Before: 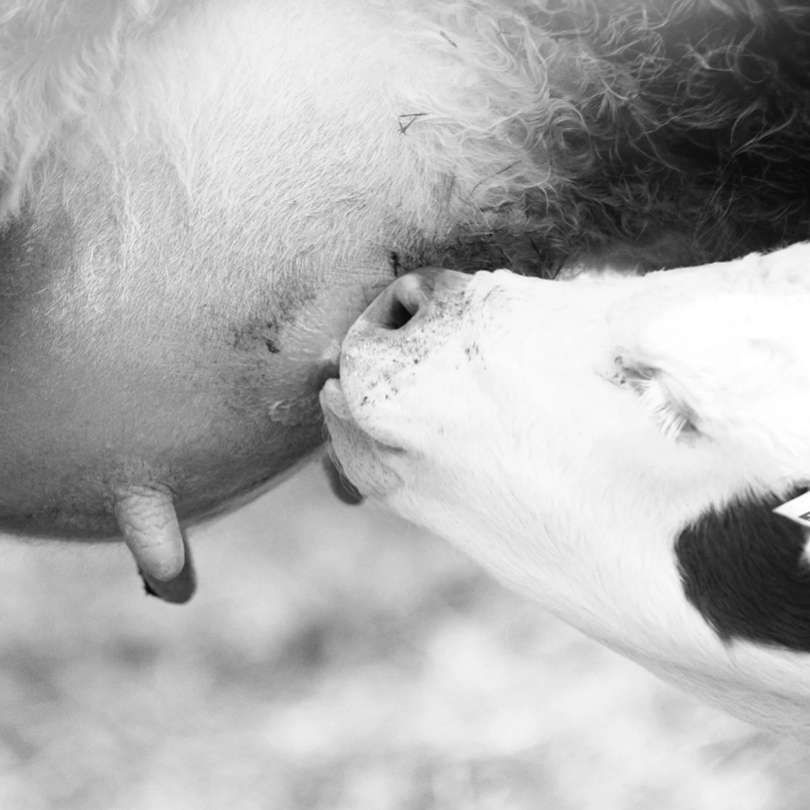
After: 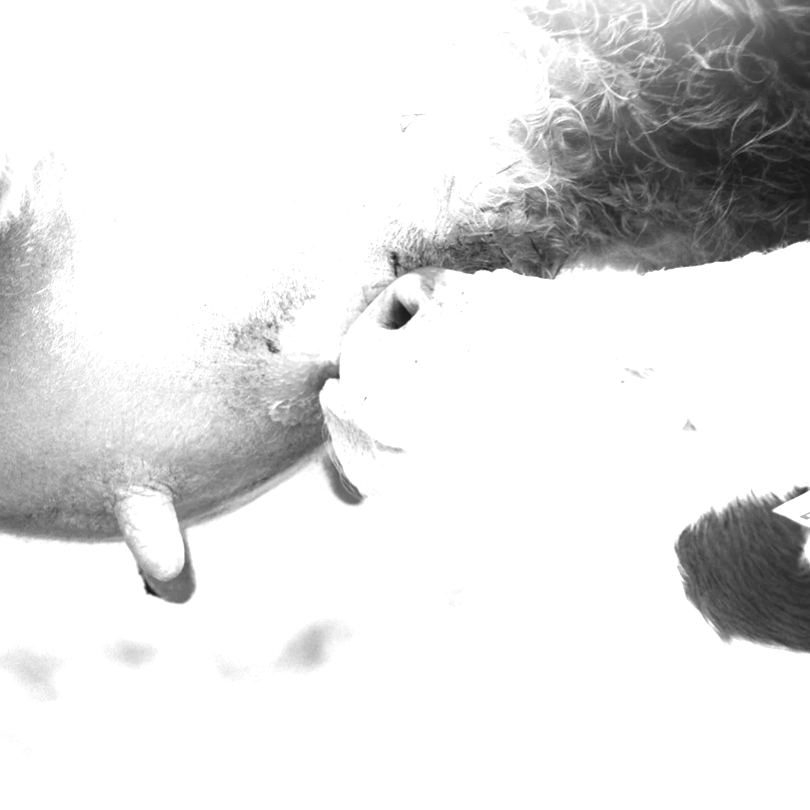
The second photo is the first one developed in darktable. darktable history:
exposure: black level correction 0, exposure 1.555 EV, compensate exposure bias true, compensate highlight preservation false
